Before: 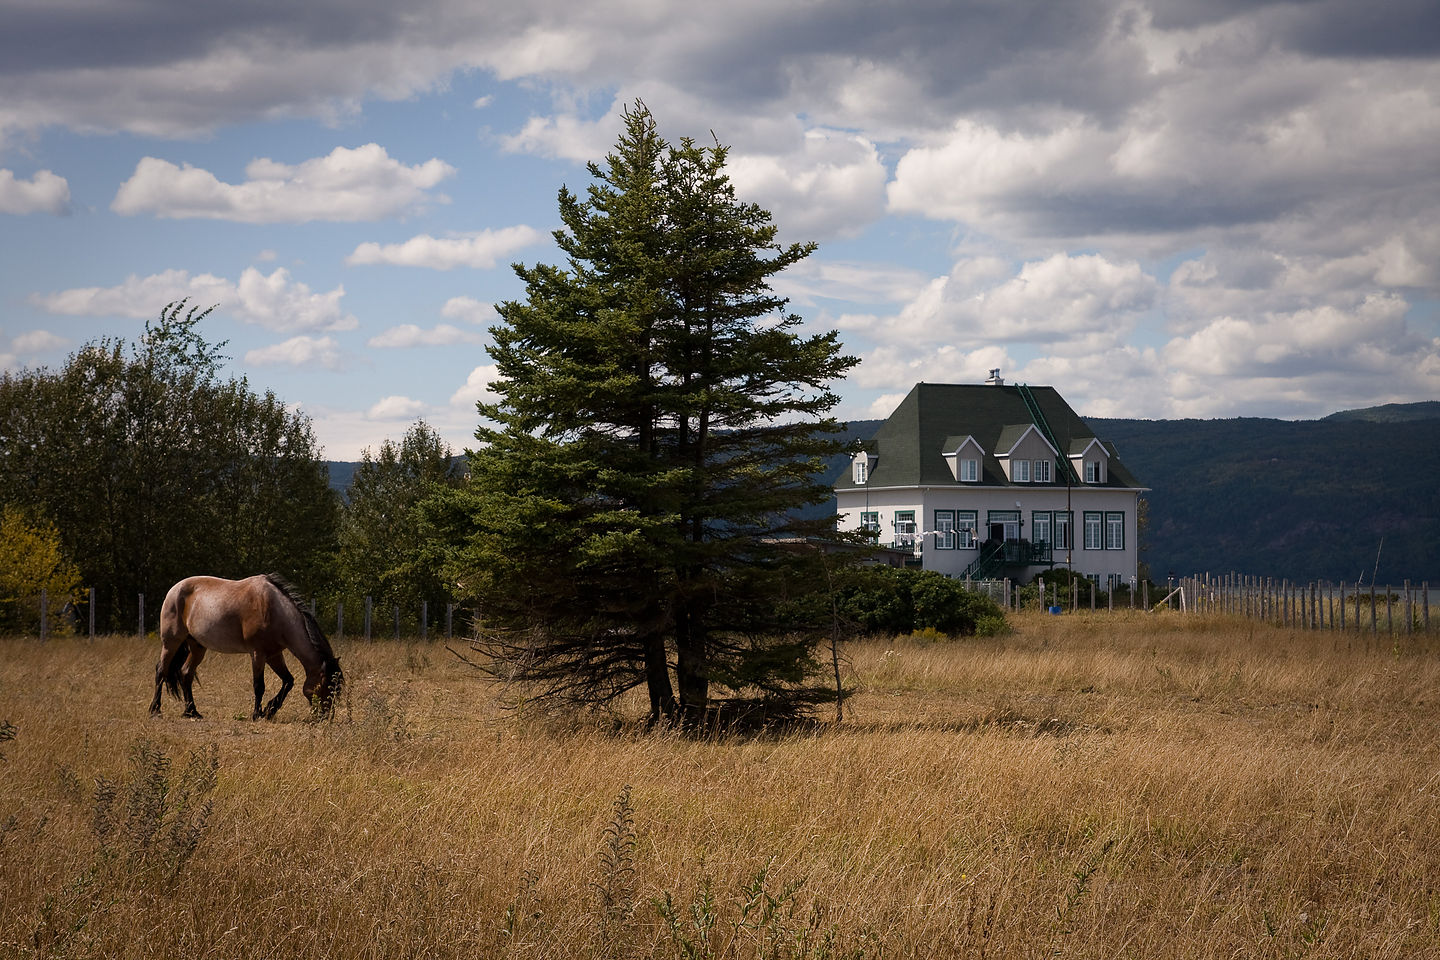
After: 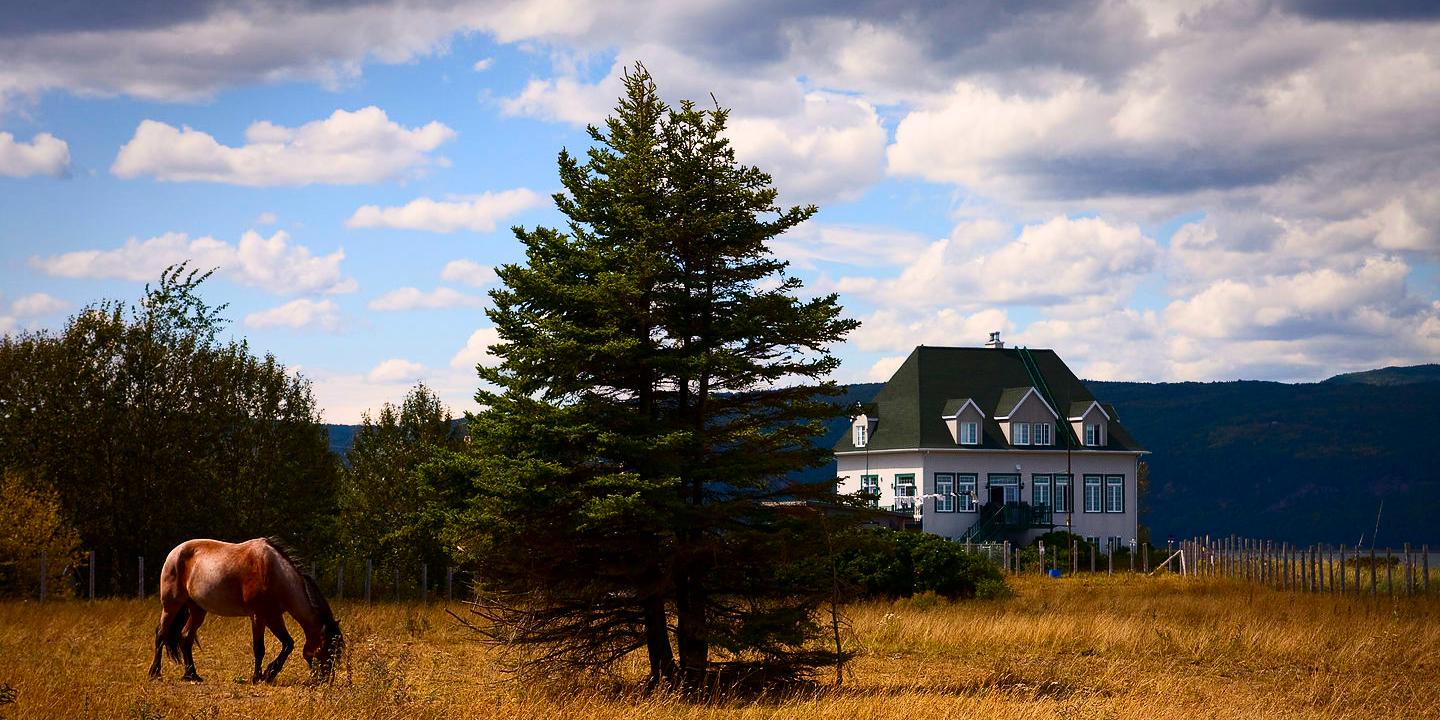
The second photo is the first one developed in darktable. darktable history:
crop: top 3.857%, bottom 21.132%
contrast brightness saturation: contrast 0.26, brightness 0.02, saturation 0.87
